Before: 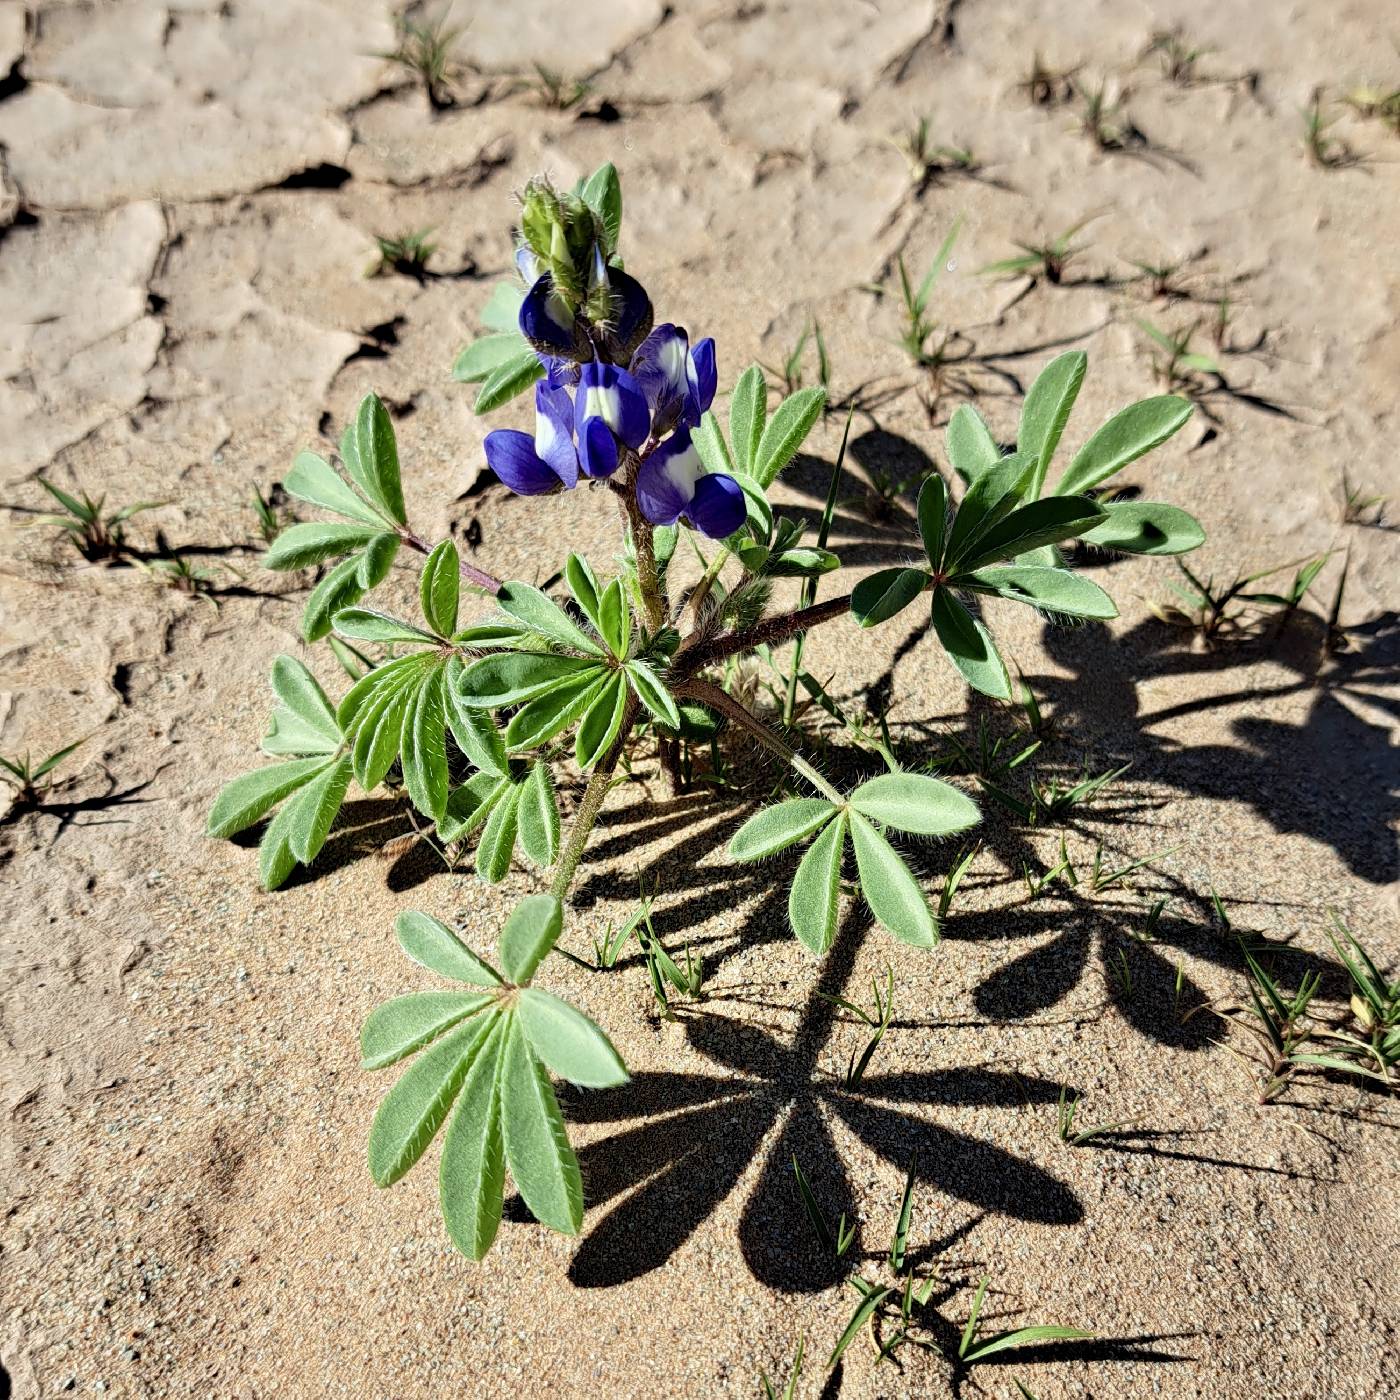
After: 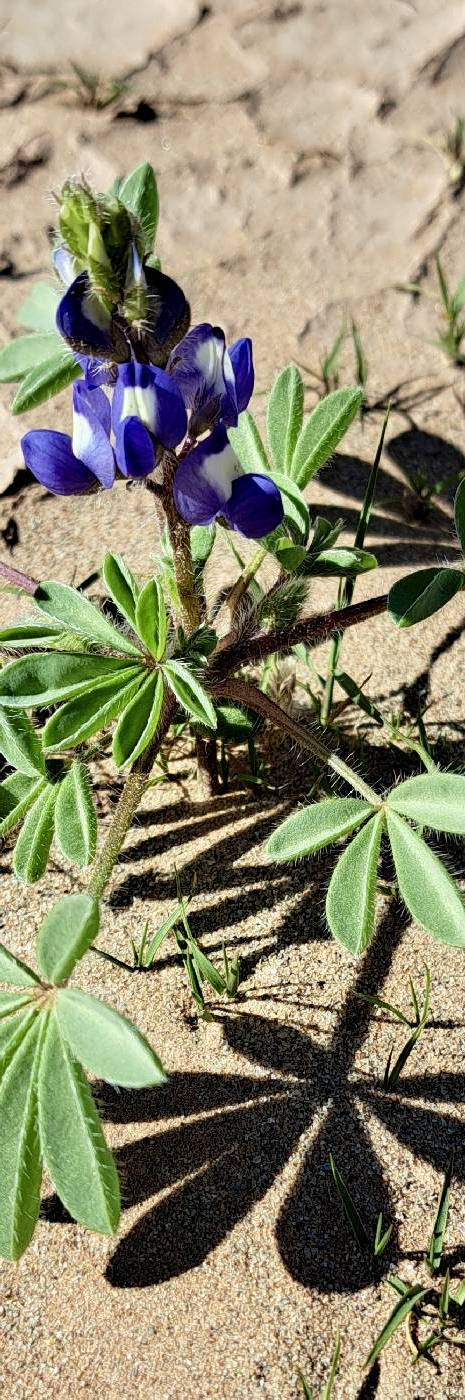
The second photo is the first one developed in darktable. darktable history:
crop: left 33.128%, right 33.532%
